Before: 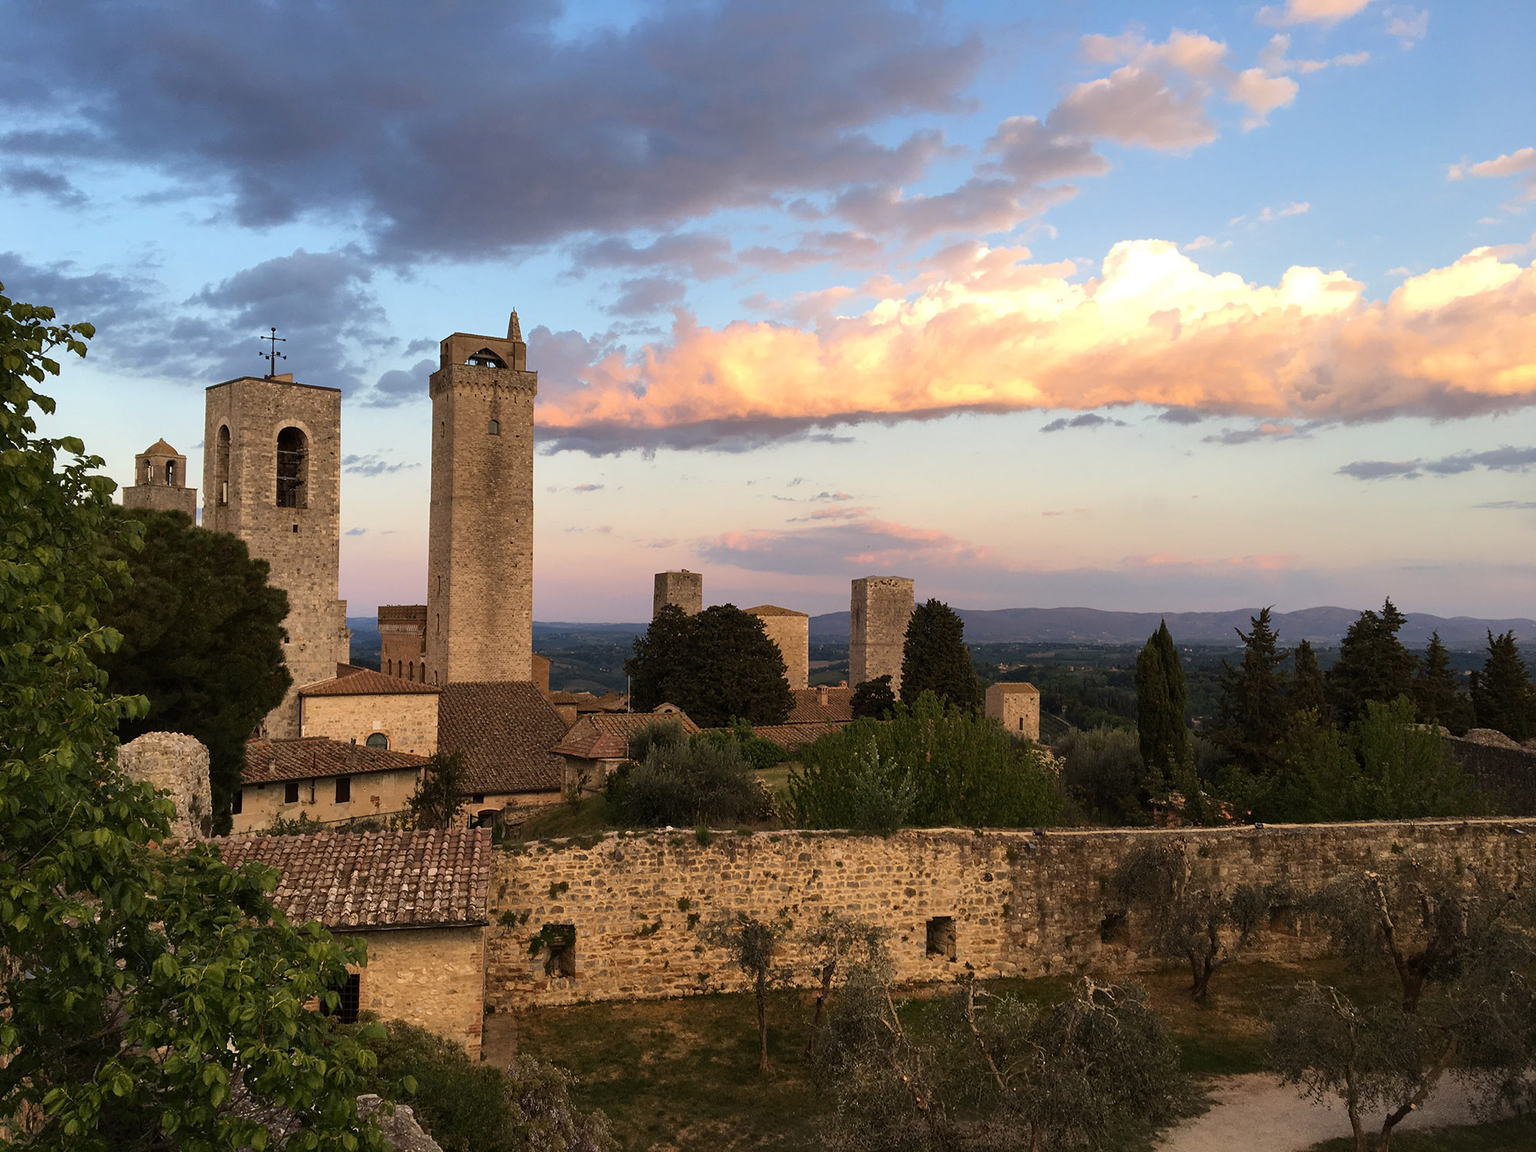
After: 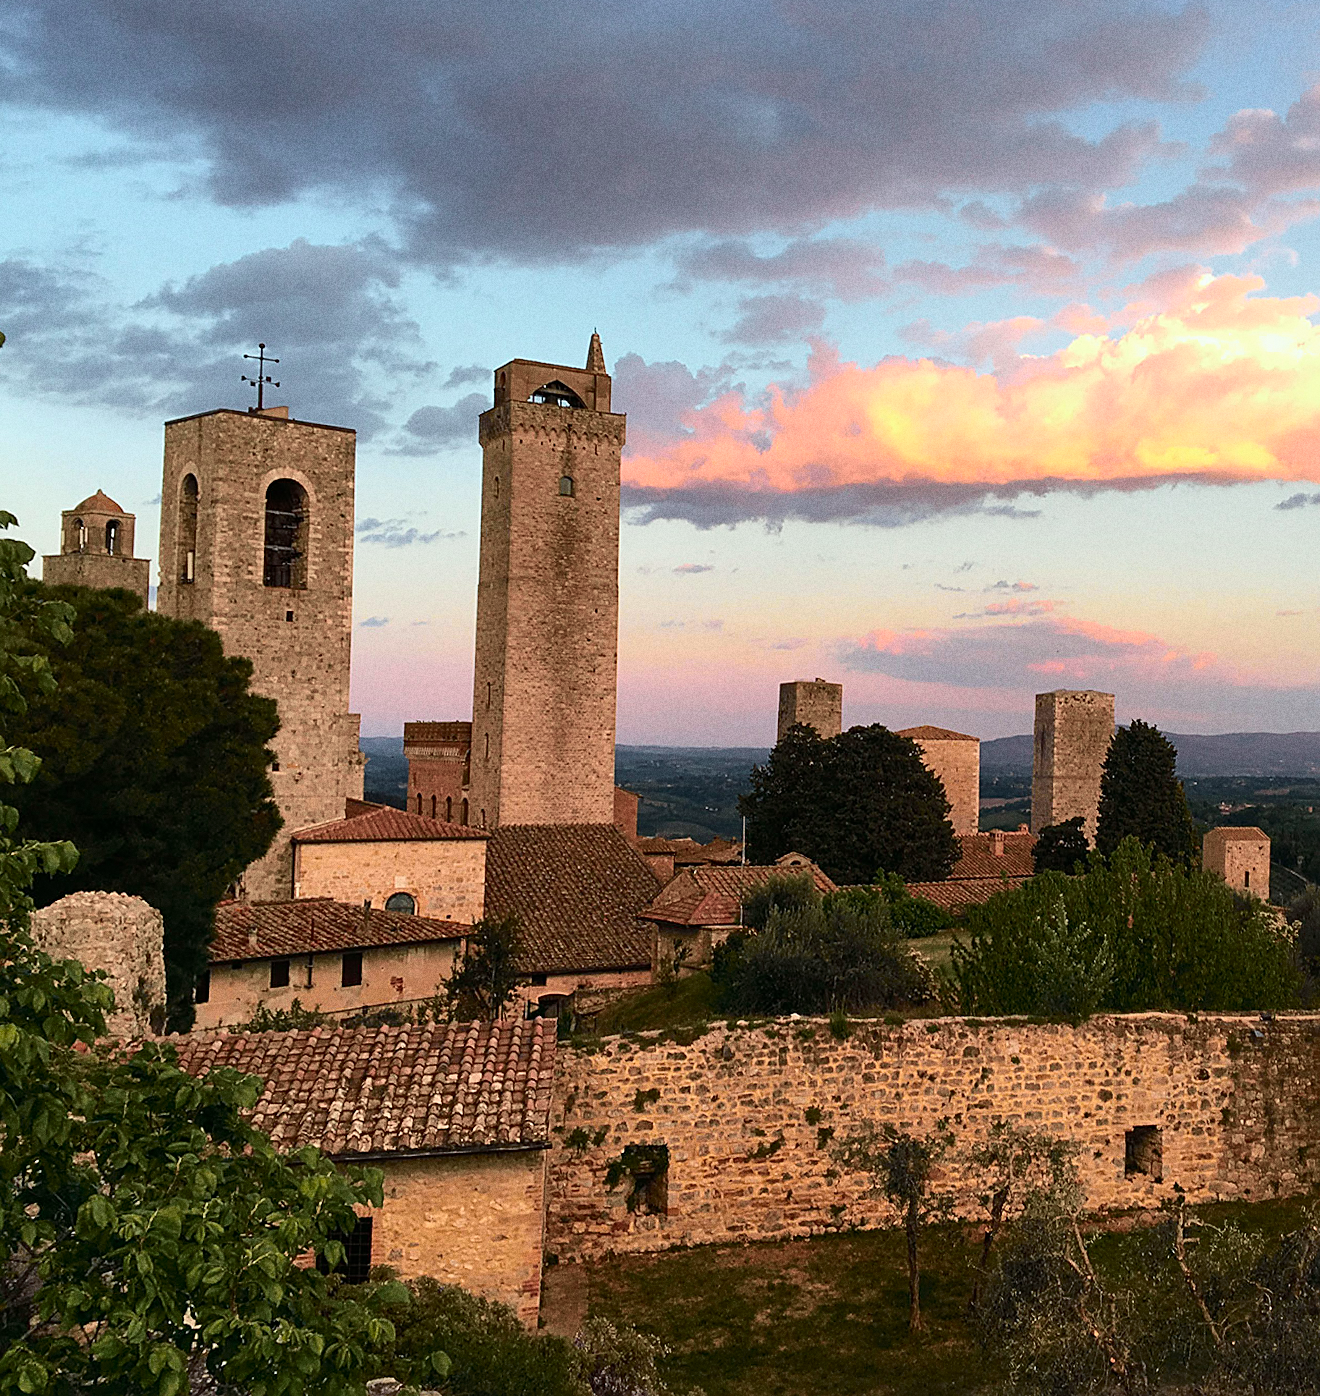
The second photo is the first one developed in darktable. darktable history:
white balance: emerald 1
rotate and perspective: rotation 0.679°, lens shift (horizontal) 0.136, crop left 0.009, crop right 0.991, crop top 0.078, crop bottom 0.95
tone curve: curves: ch0 [(0, 0.003) (0.056, 0.041) (0.211, 0.187) (0.482, 0.519) (0.836, 0.864) (0.997, 0.984)]; ch1 [(0, 0) (0.276, 0.206) (0.393, 0.364) (0.482, 0.471) (0.506, 0.5) (0.523, 0.523) (0.572, 0.604) (0.635, 0.665) (0.695, 0.759) (1, 1)]; ch2 [(0, 0) (0.438, 0.456) (0.473, 0.47) (0.503, 0.503) (0.536, 0.527) (0.562, 0.584) (0.612, 0.61) (0.679, 0.72) (1, 1)], color space Lab, independent channels, preserve colors none
crop and rotate: left 6.617%, right 26.717%
sharpen: on, module defaults
grain: coarseness 8.68 ISO, strength 31.94%
